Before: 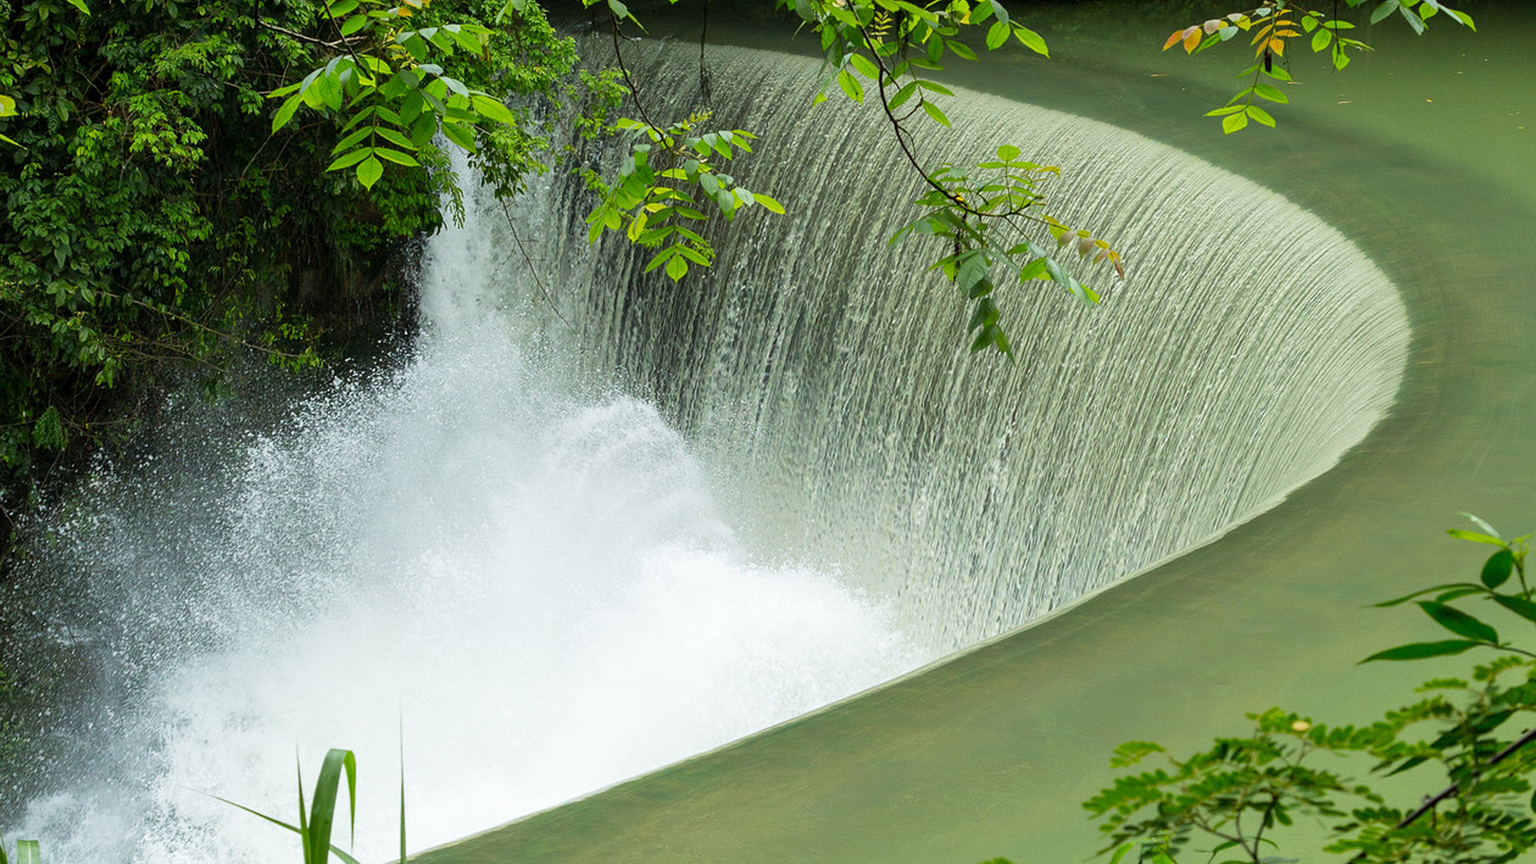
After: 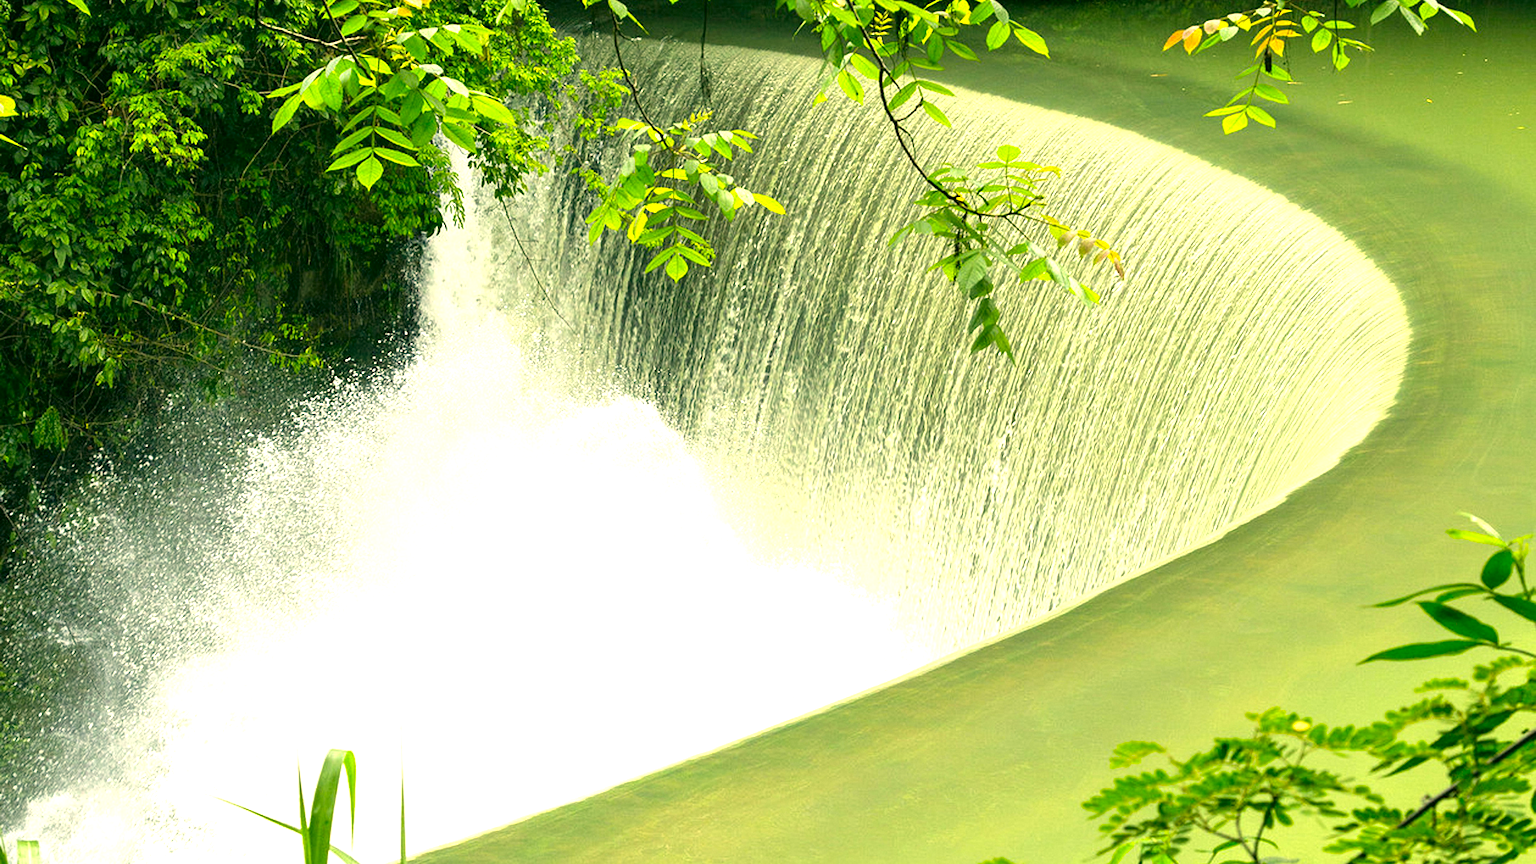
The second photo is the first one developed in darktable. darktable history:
color correction: highlights a* 5.3, highlights b* 24.26, shadows a* -15.58, shadows b* 4.02
exposure: black level correction 0, exposure 1.2 EV, compensate exposure bias true, compensate highlight preservation false
